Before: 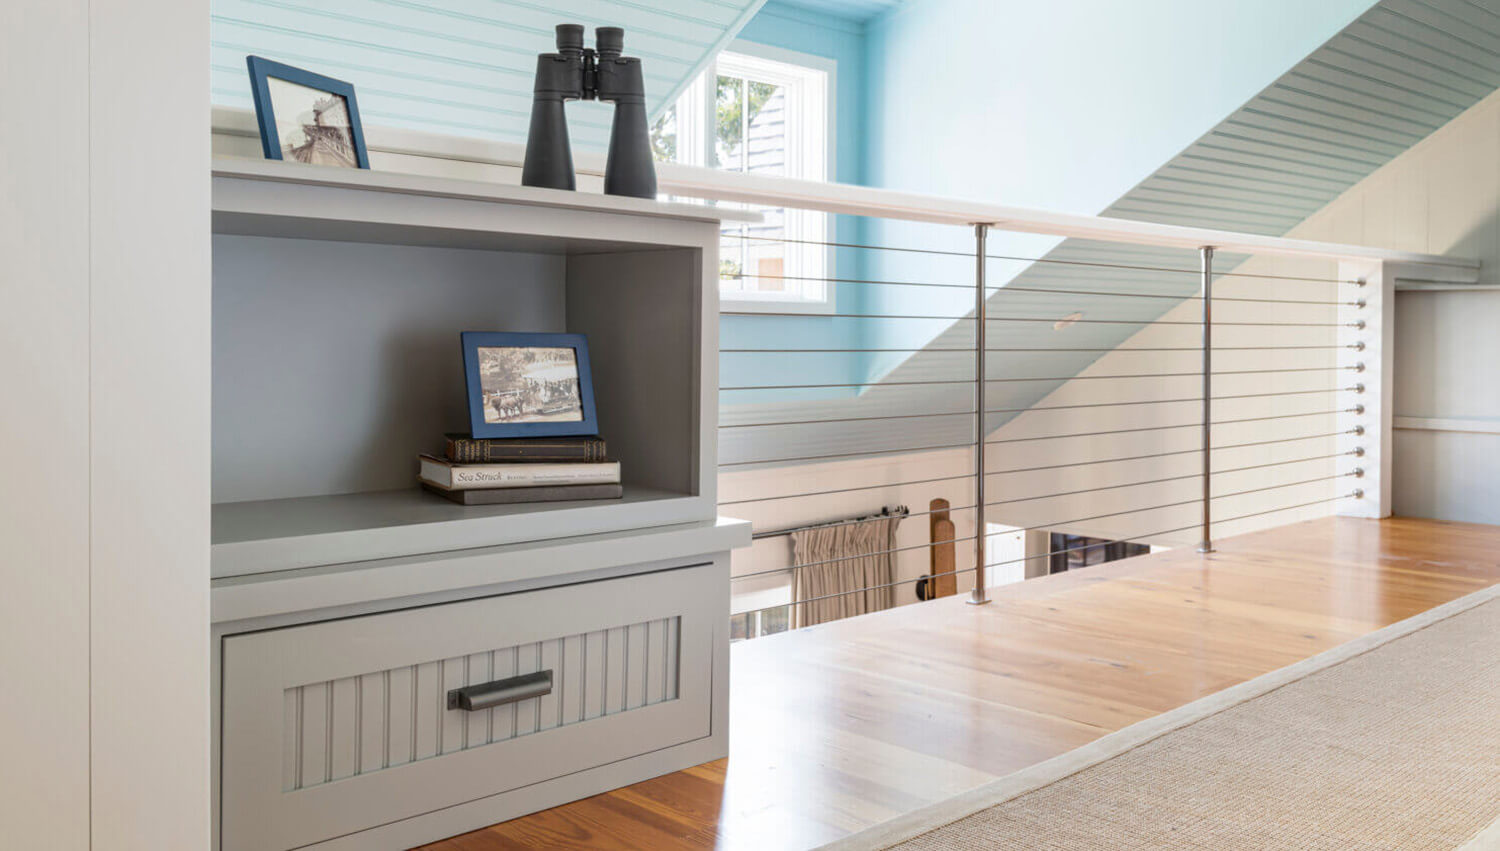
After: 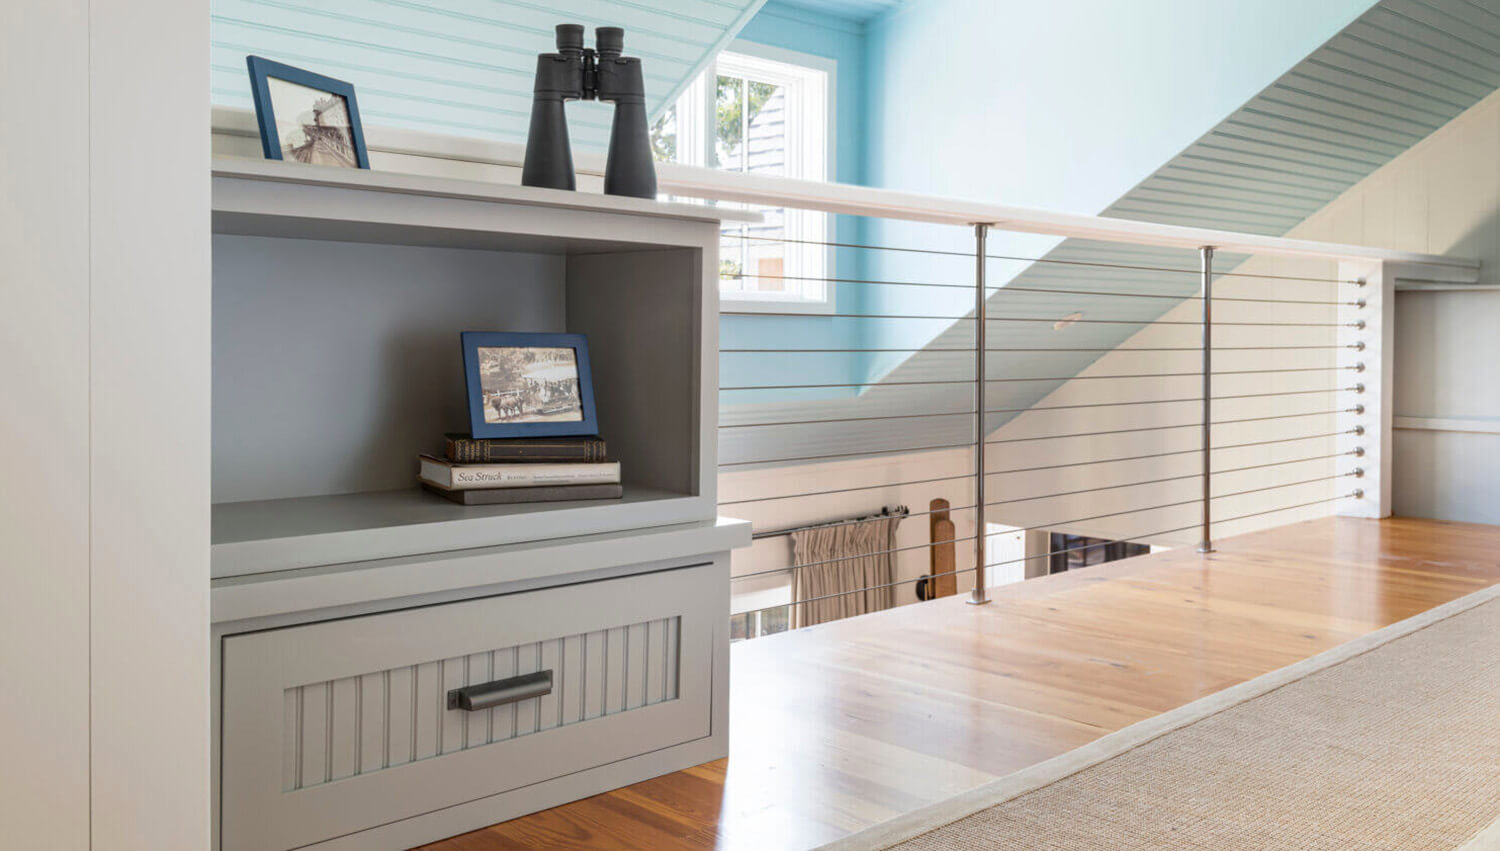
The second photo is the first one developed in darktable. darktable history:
base curve: curves: ch0 [(0, 0) (0.303, 0.277) (1, 1)], preserve colors none
color calibration: gray › normalize channels true, illuminant same as pipeline (D50), adaptation none (bypass), x 0.333, y 0.333, temperature 5014.61 K, gamut compression 0.001
